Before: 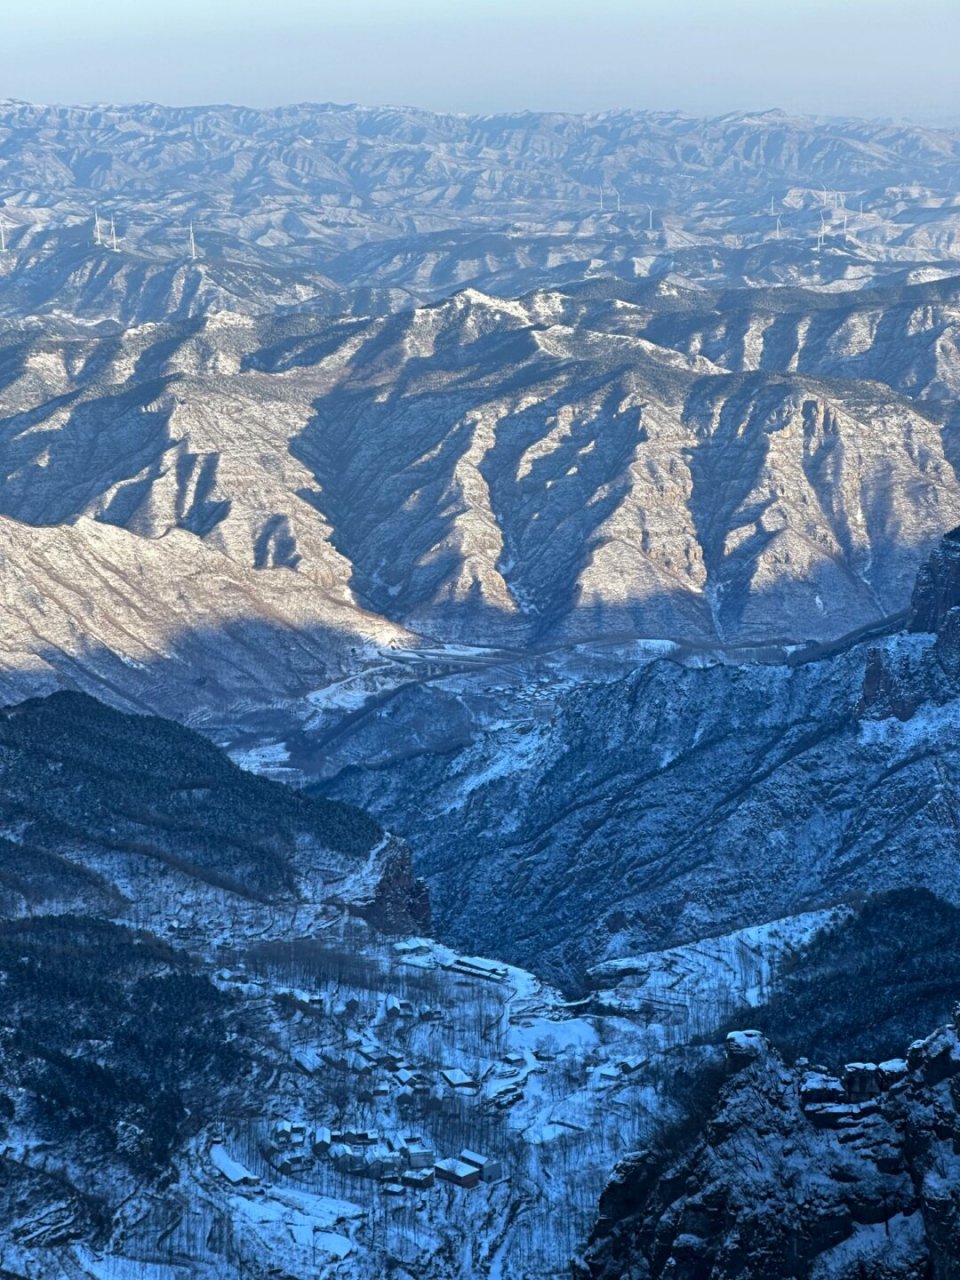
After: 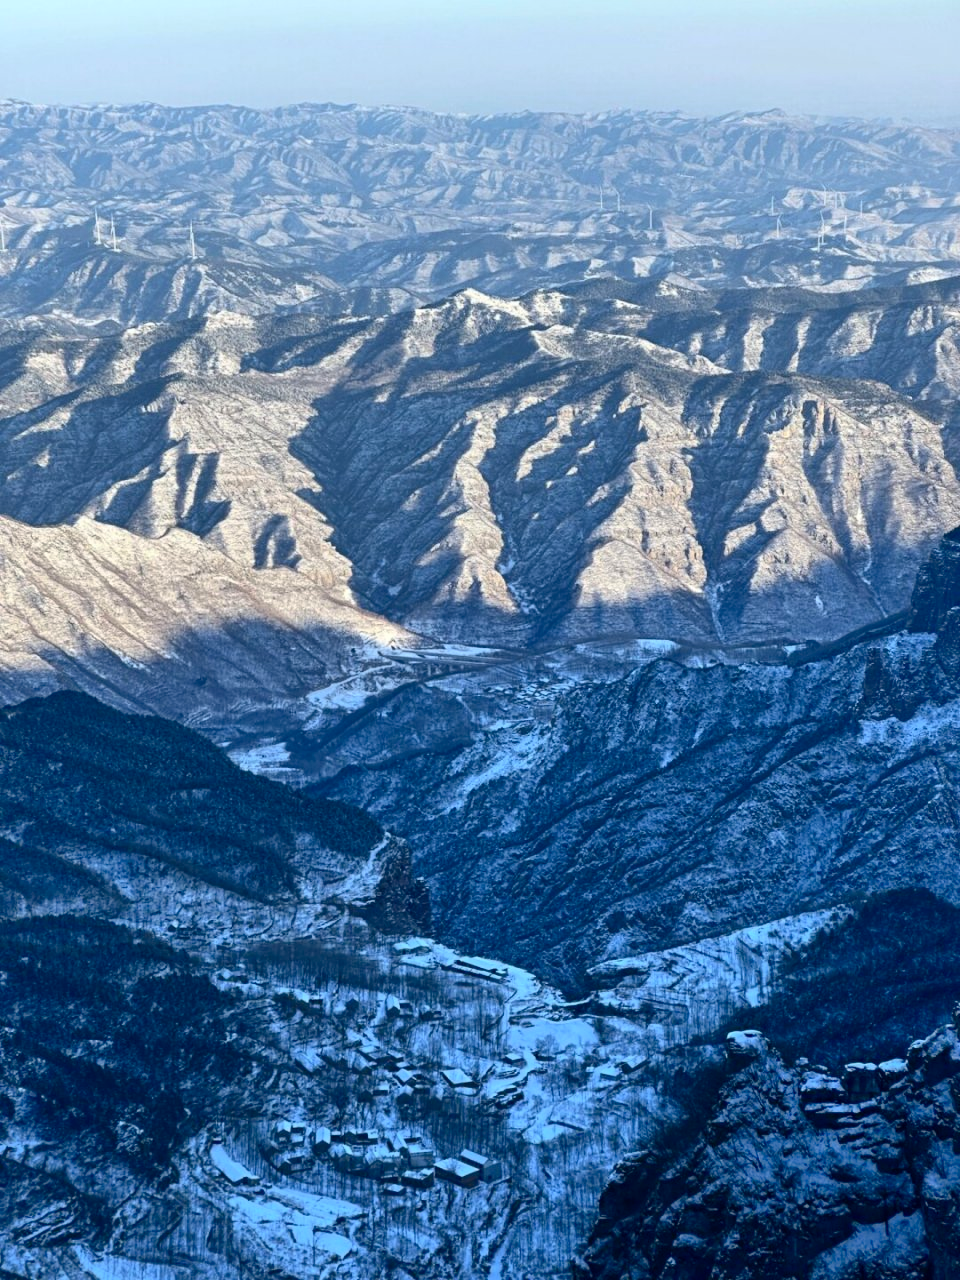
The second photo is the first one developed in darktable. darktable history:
shadows and highlights: on, module defaults
contrast brightness saturation: contrast 0.28
